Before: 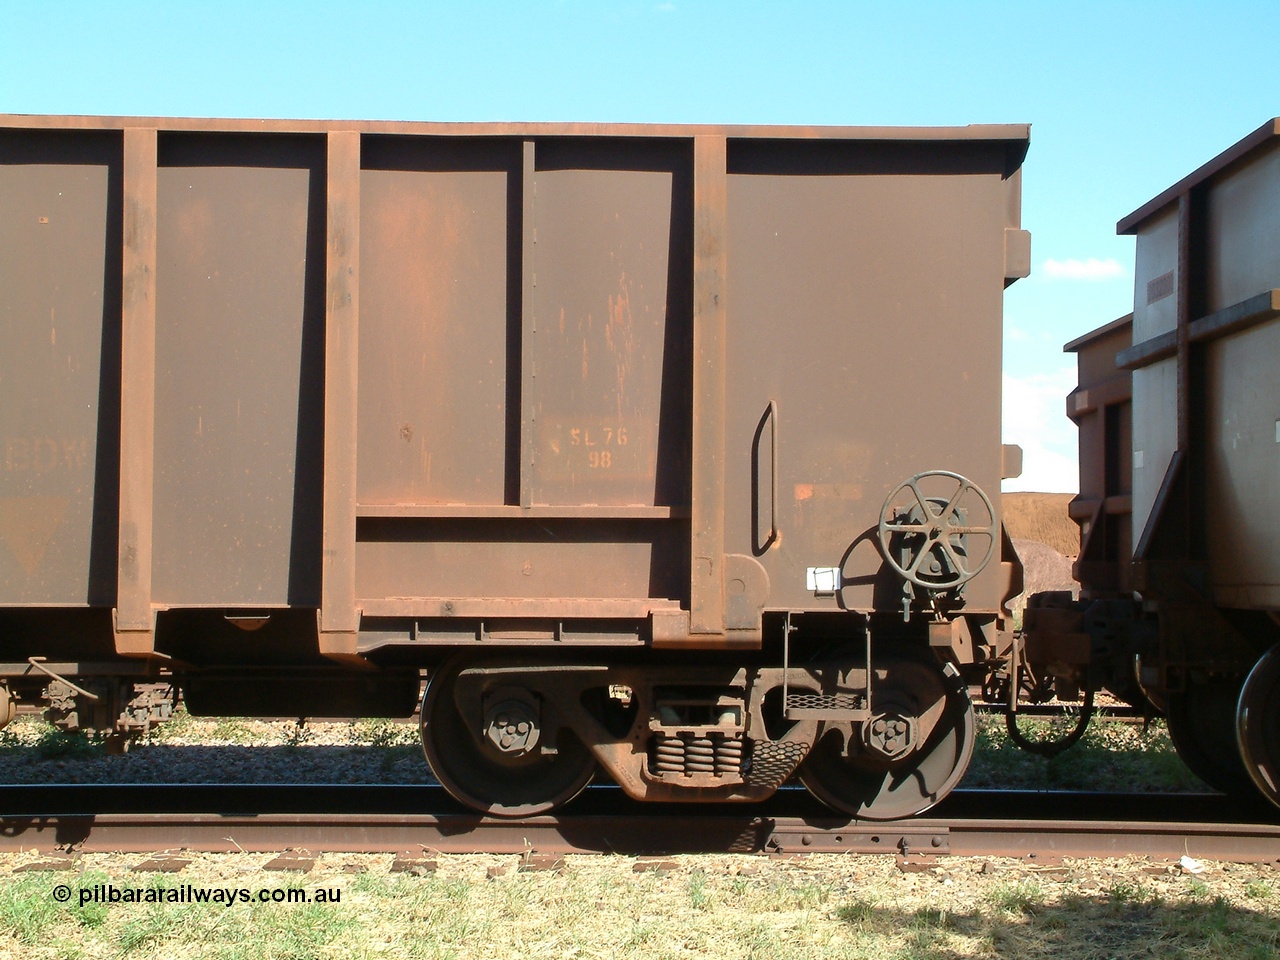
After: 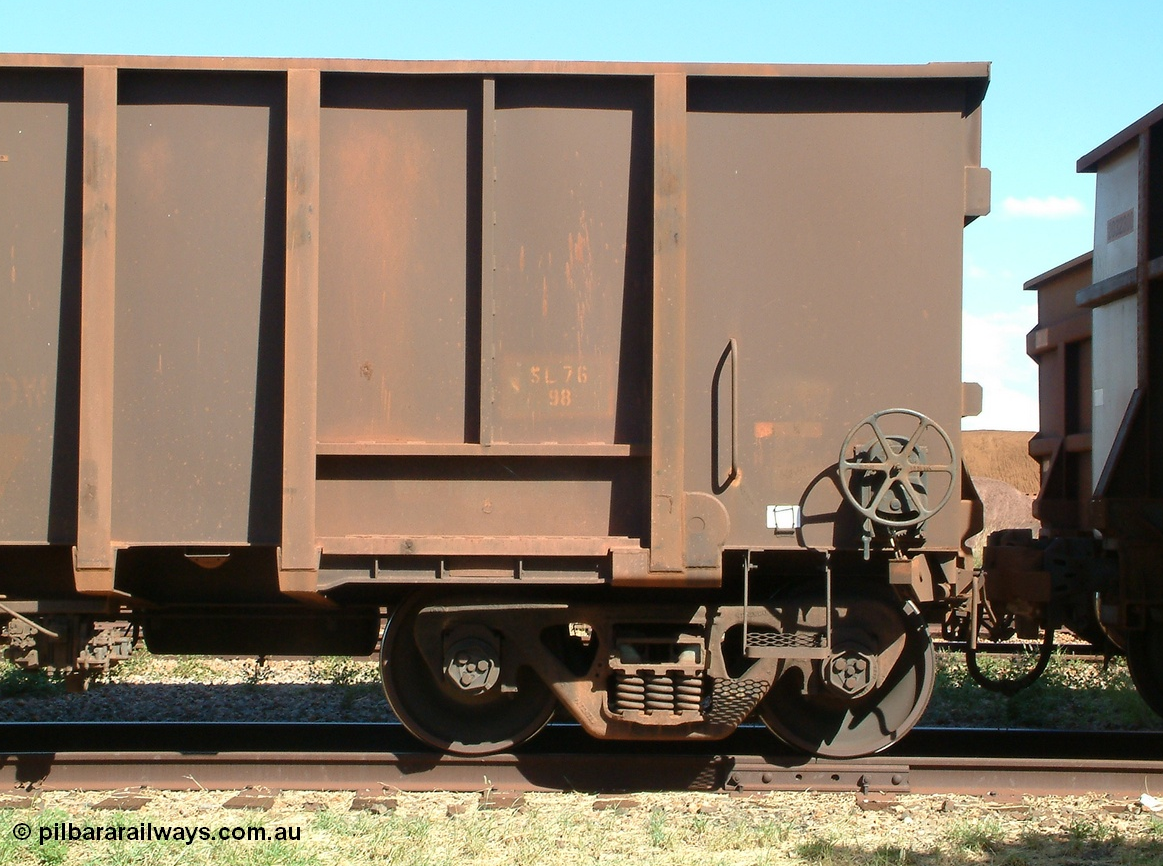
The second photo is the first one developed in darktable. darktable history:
crop: left 3.165%, top 6.47%, right 5.966%, bottom 3.32%
